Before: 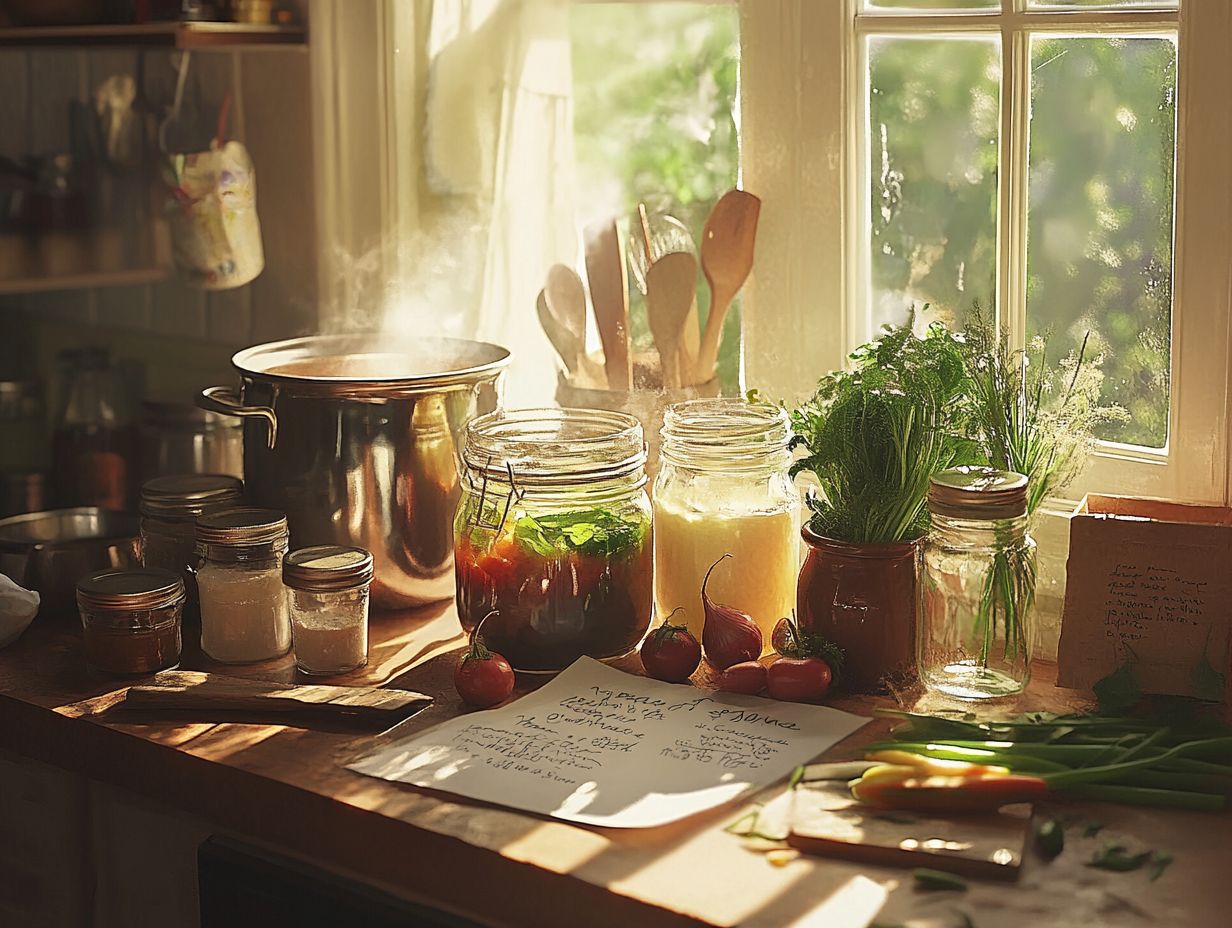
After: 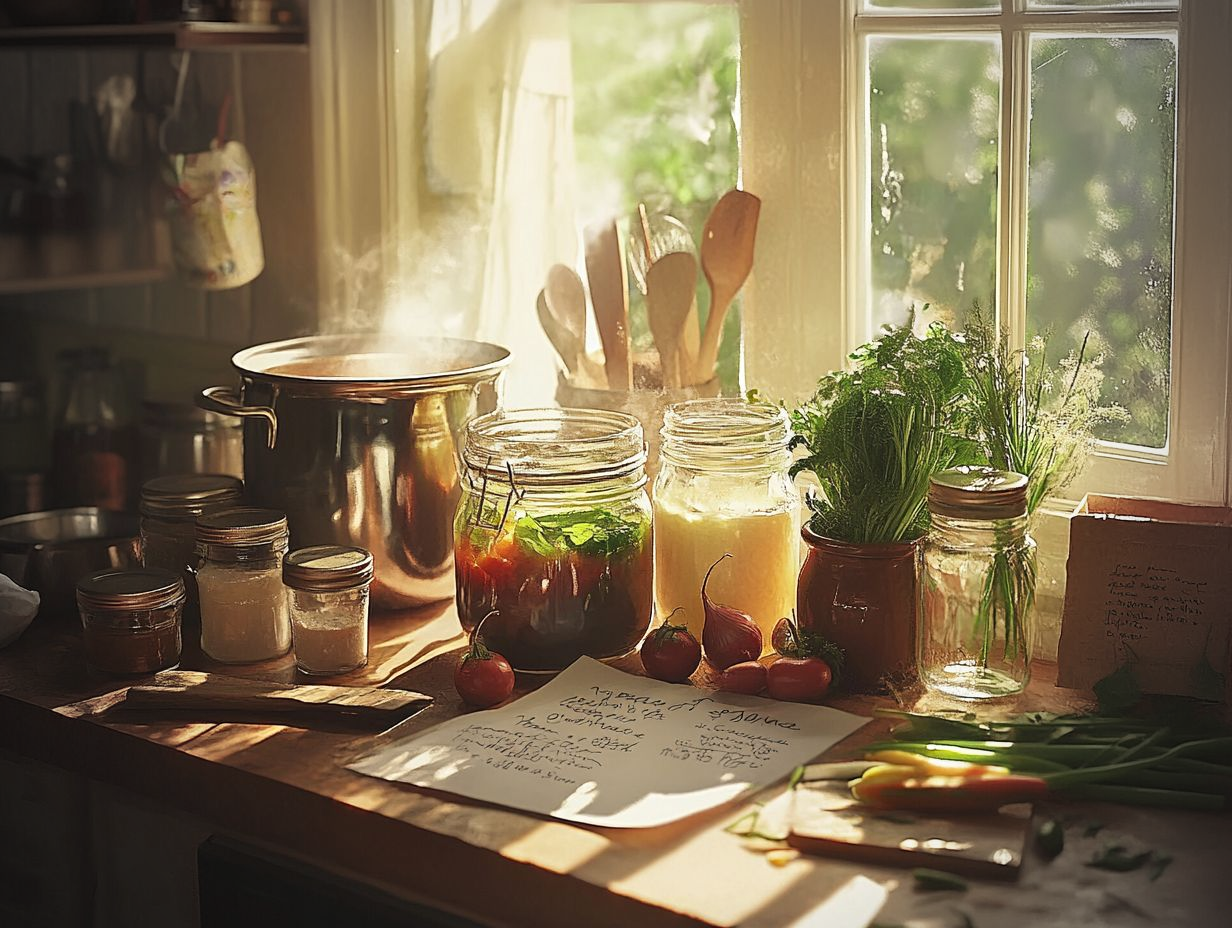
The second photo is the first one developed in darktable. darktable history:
vignetting: fall-off start 71.84%, saturation -0.658
color correction: highlights a* -0.326, highlights b* -0.106
